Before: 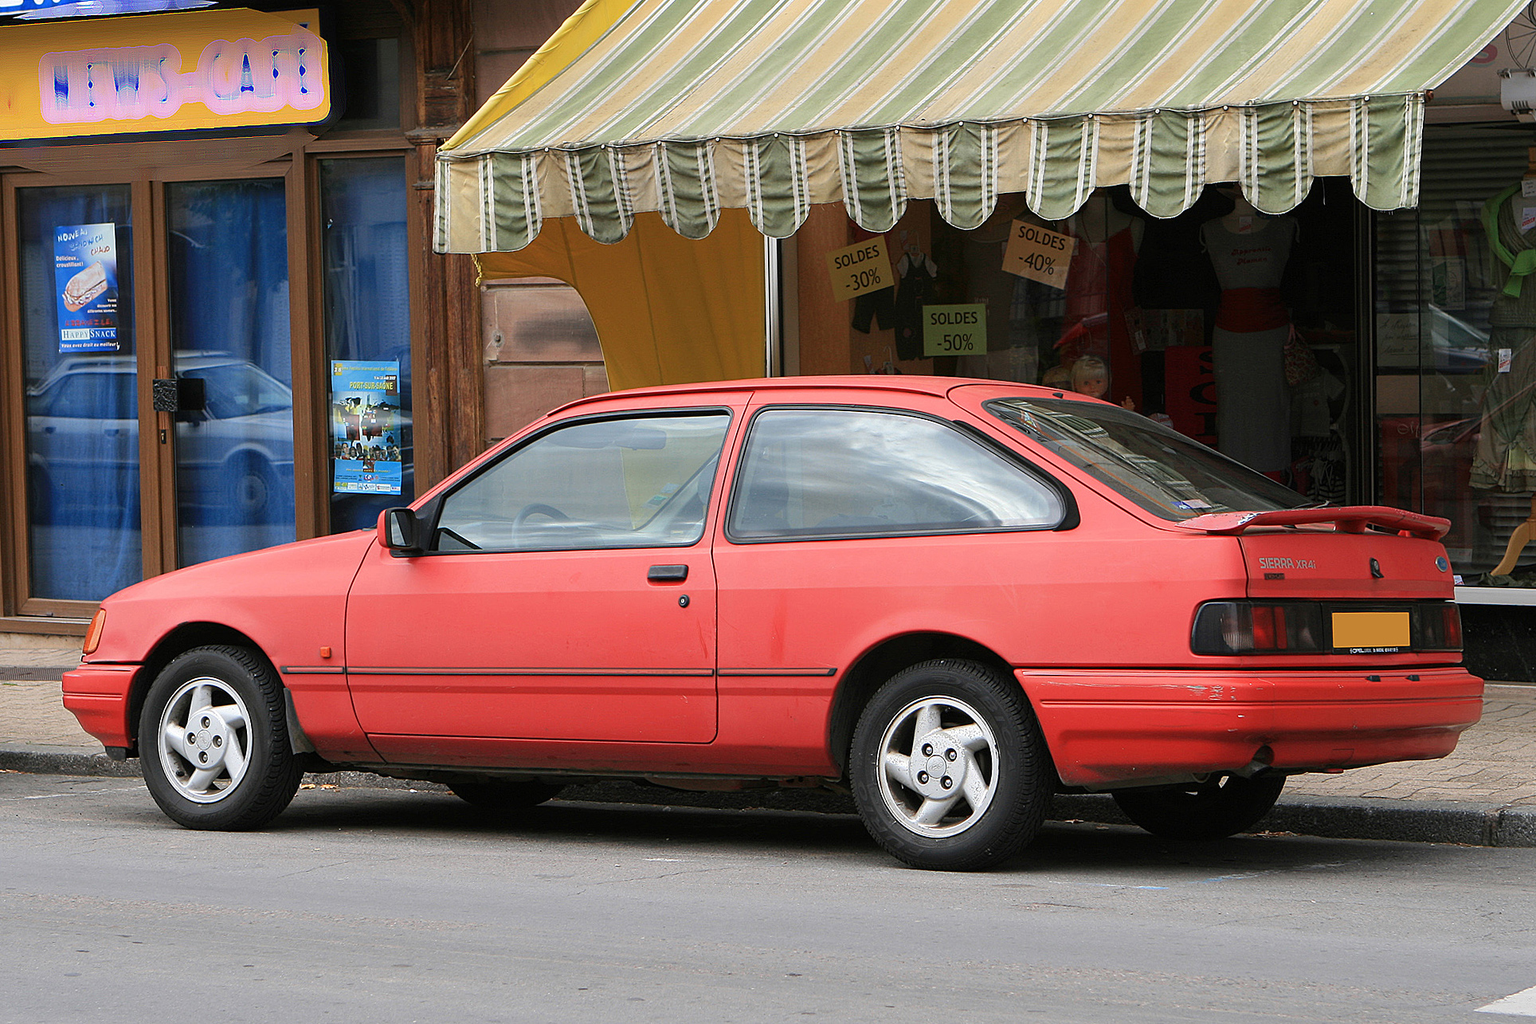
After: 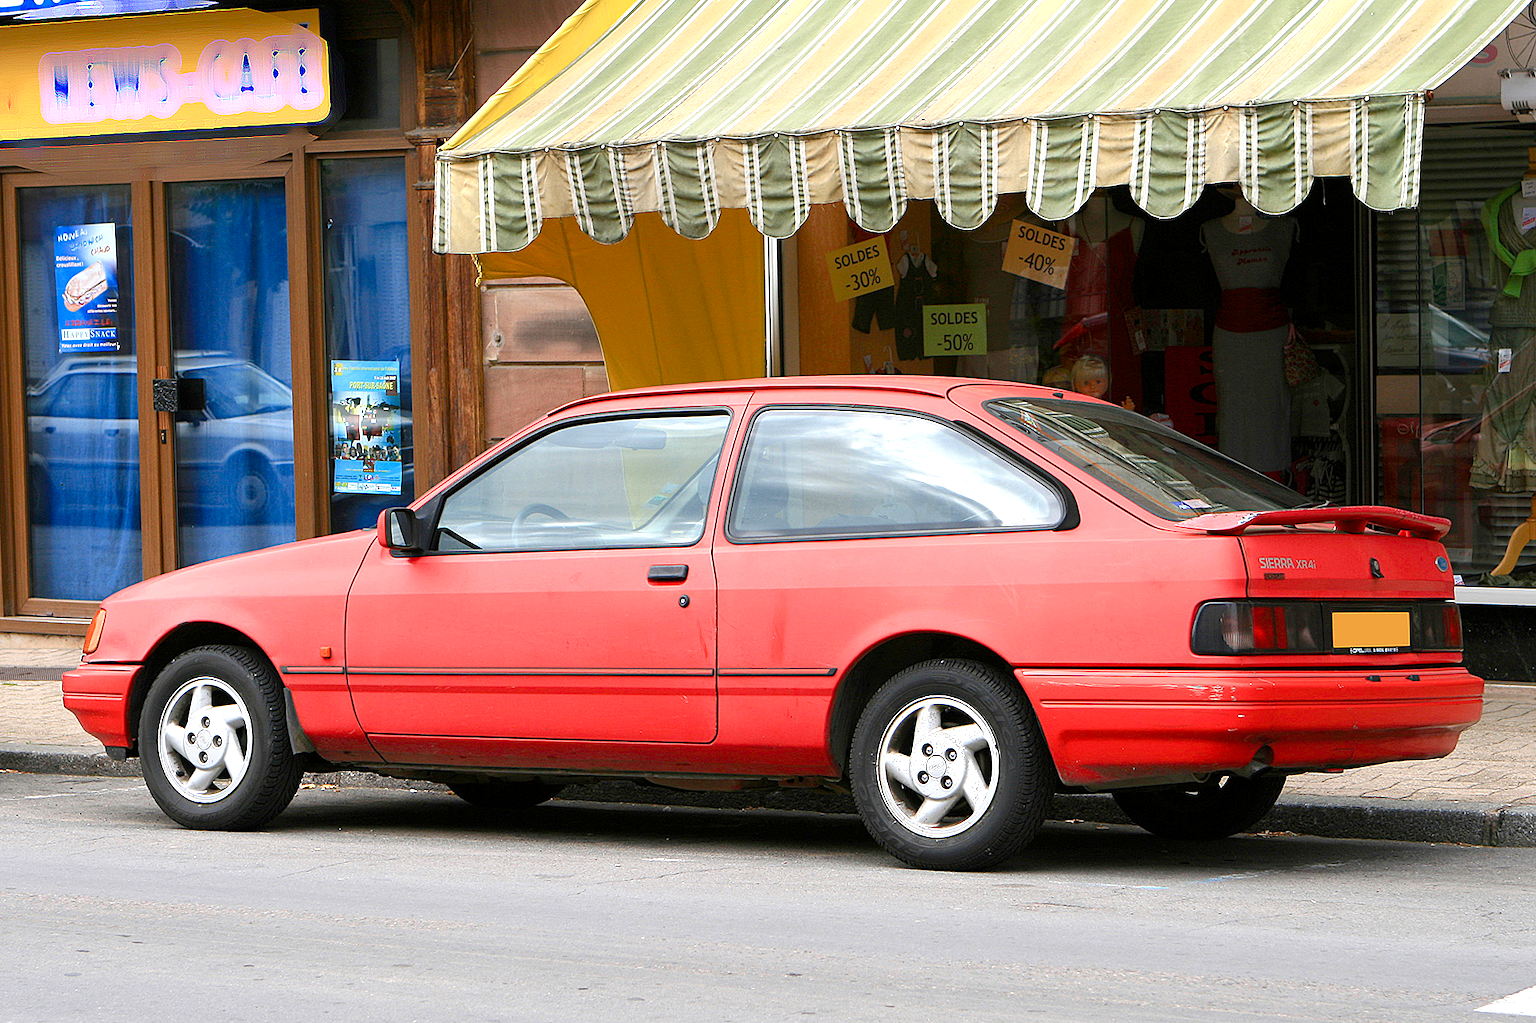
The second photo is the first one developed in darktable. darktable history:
color balance rgb: perceptual saturation grading › global saturation 20%, perceptual saturation grading › highlights -25%, perceptual saturation grading › shadows 25%
exposure: black level correction 0.001, exposure 0.675 EV, compensate highlight preservation false
